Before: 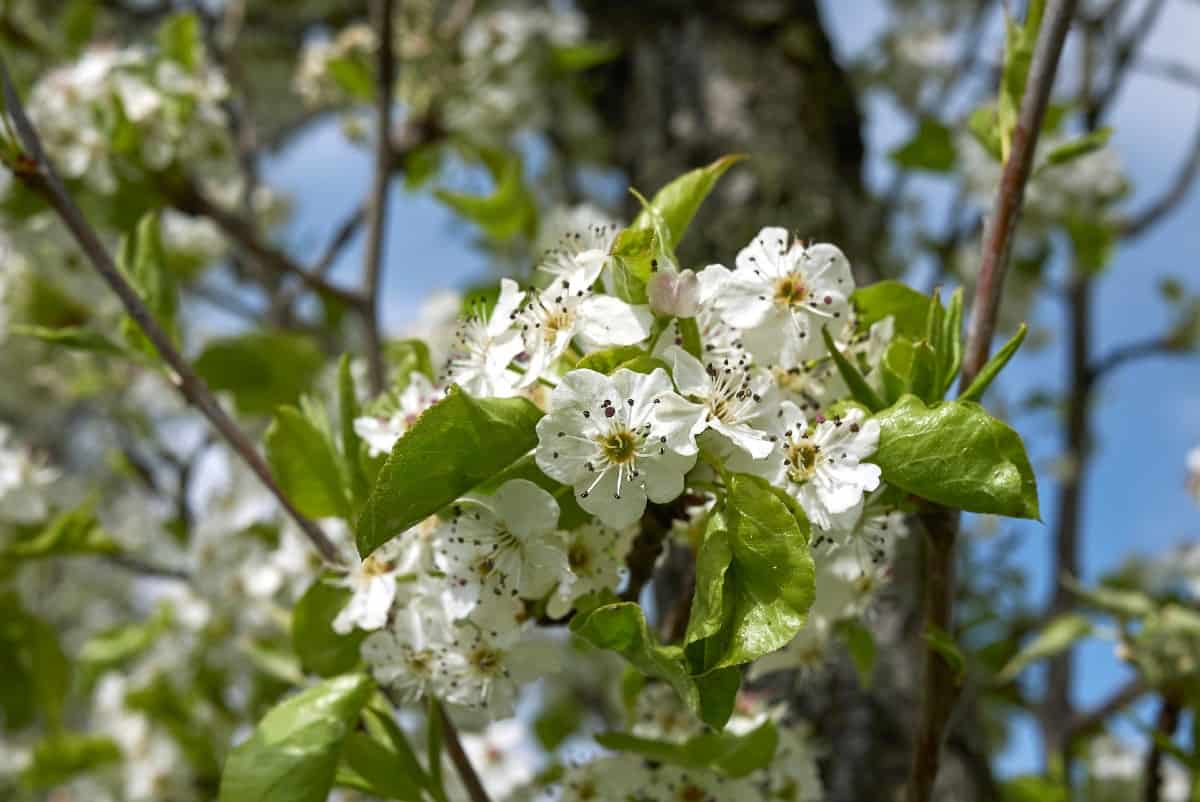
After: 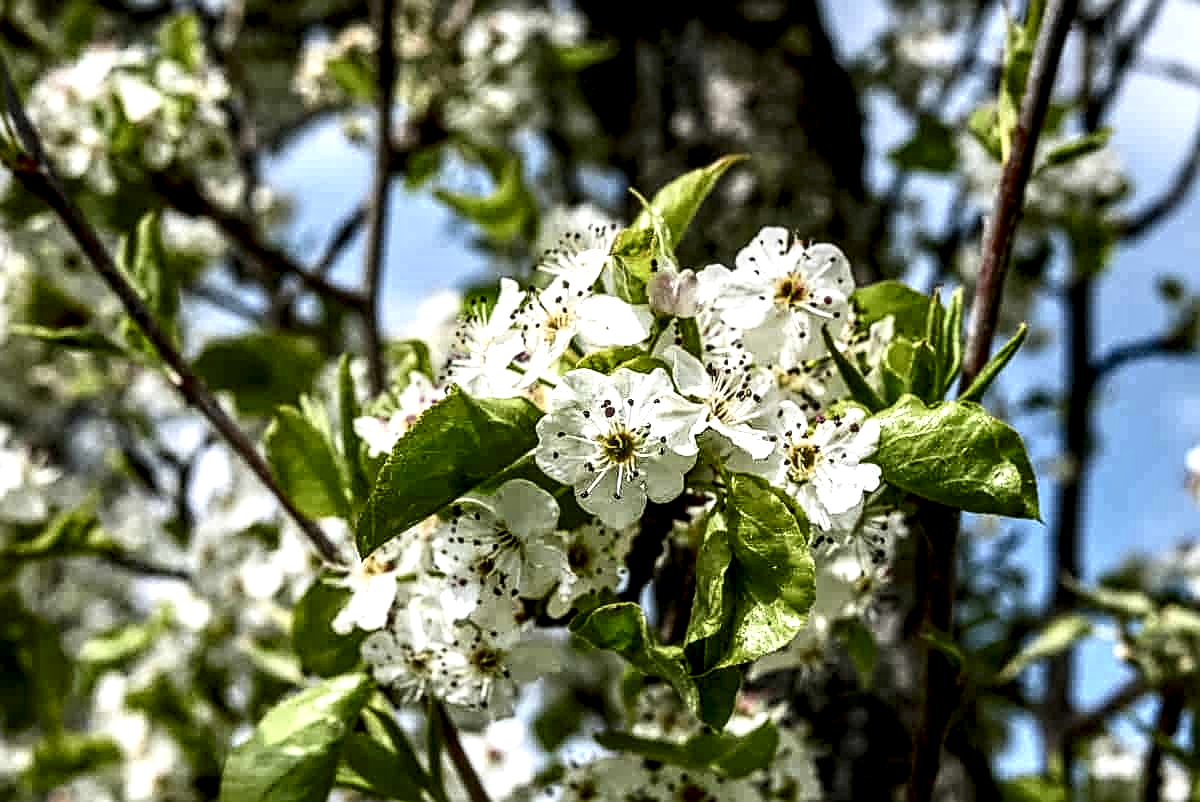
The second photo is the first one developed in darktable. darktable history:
local contrast: highlights 19%, detail 186%
sharpen: on, module defaults
contrast brightness saturation: contrast 0.28
